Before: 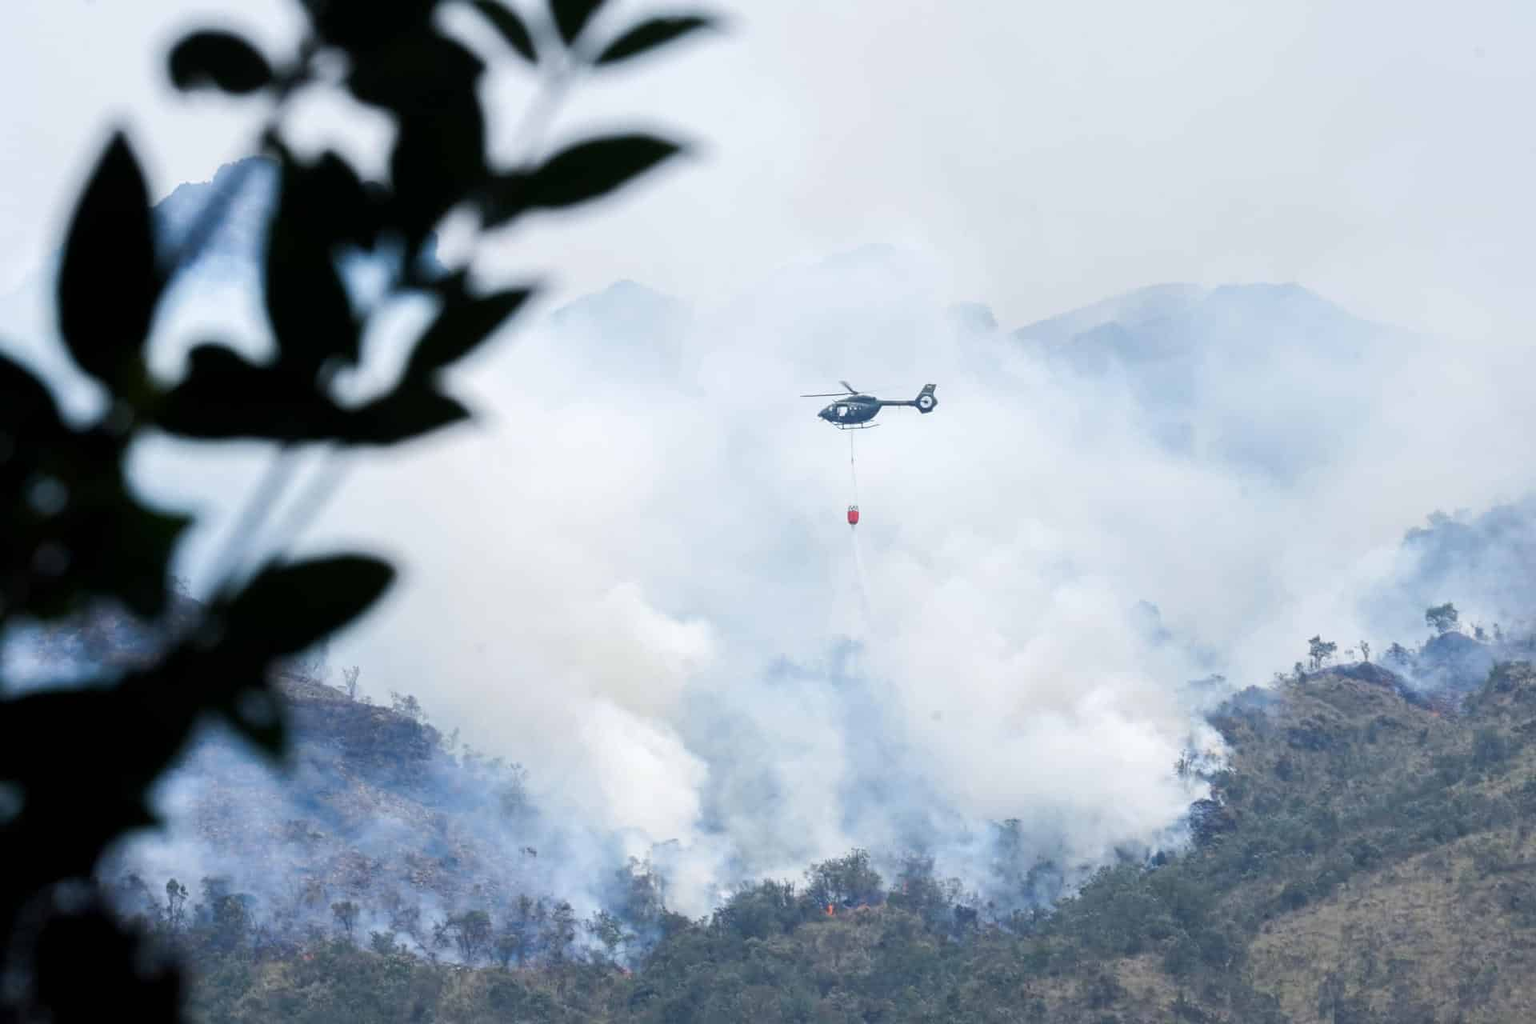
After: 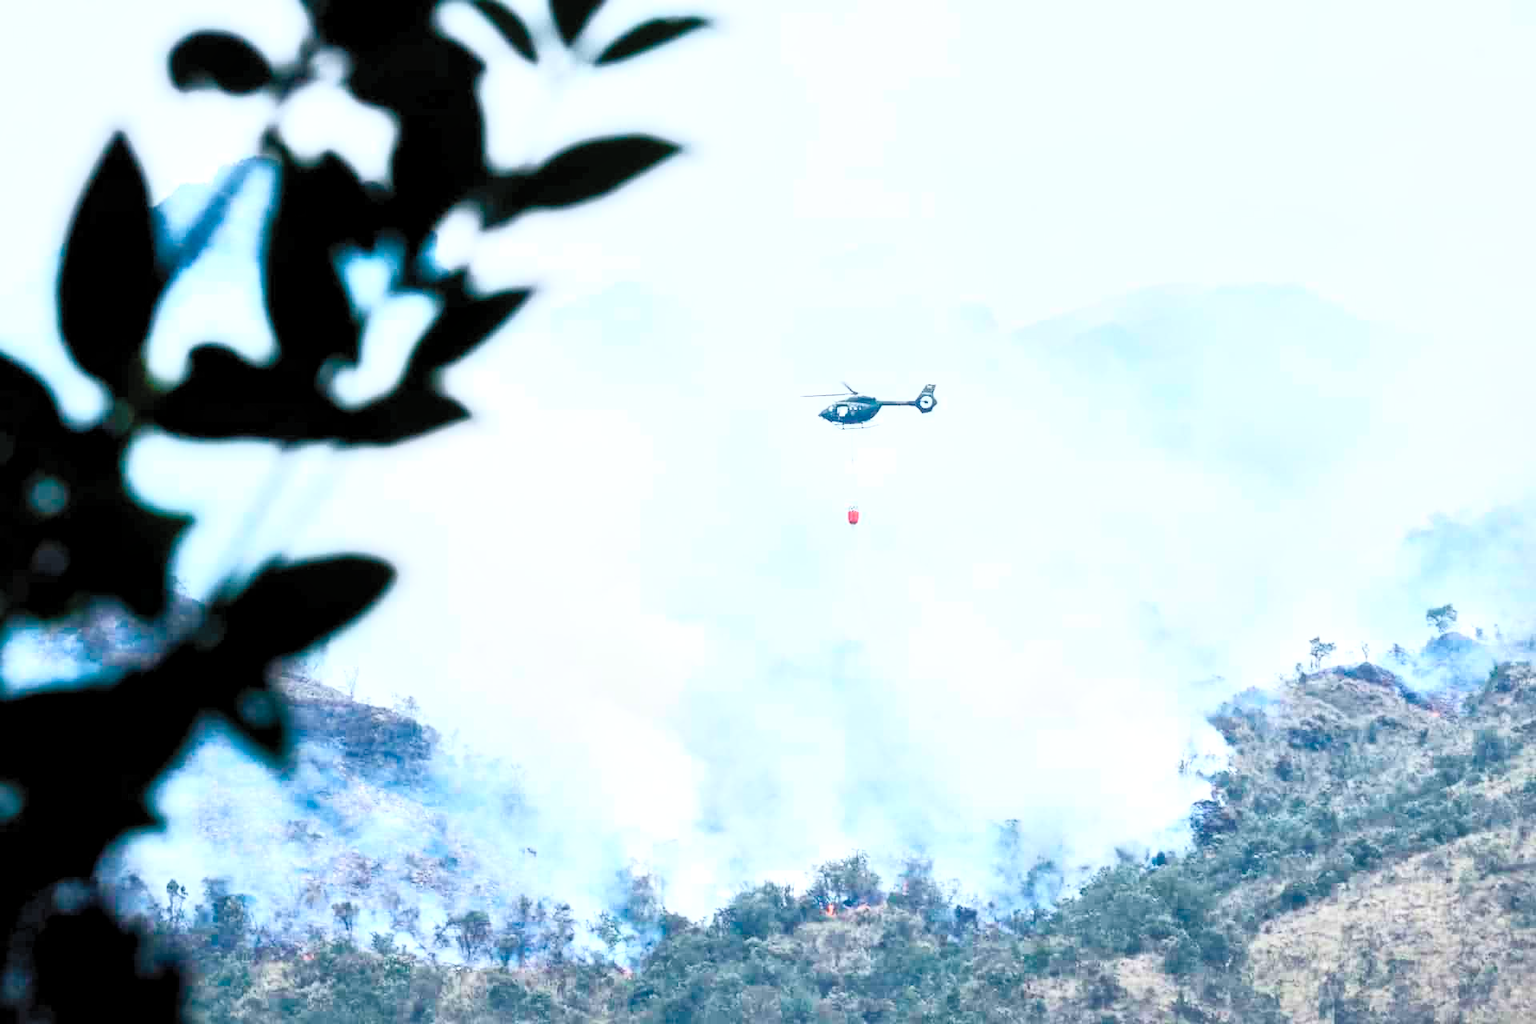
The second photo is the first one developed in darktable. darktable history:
local contrast: mode bilateral grid, contrast 49, coarseness 50, detail 150%, midtone range 0.2
color balance rgb: linear chroma grading › global chroma 25.167%, perceptual saturation grading › global saturation 39.11%, perceptual saturation grading › highlights -50.047%, perceptual saturation grading › shadows 30.231%, global vibrance 9.979%
contrast brightness saturation: contrast 0.43, brightness 0.563, saturation -0.184
exposure: exposure 0.202 EV, compensate highlight preservation false
